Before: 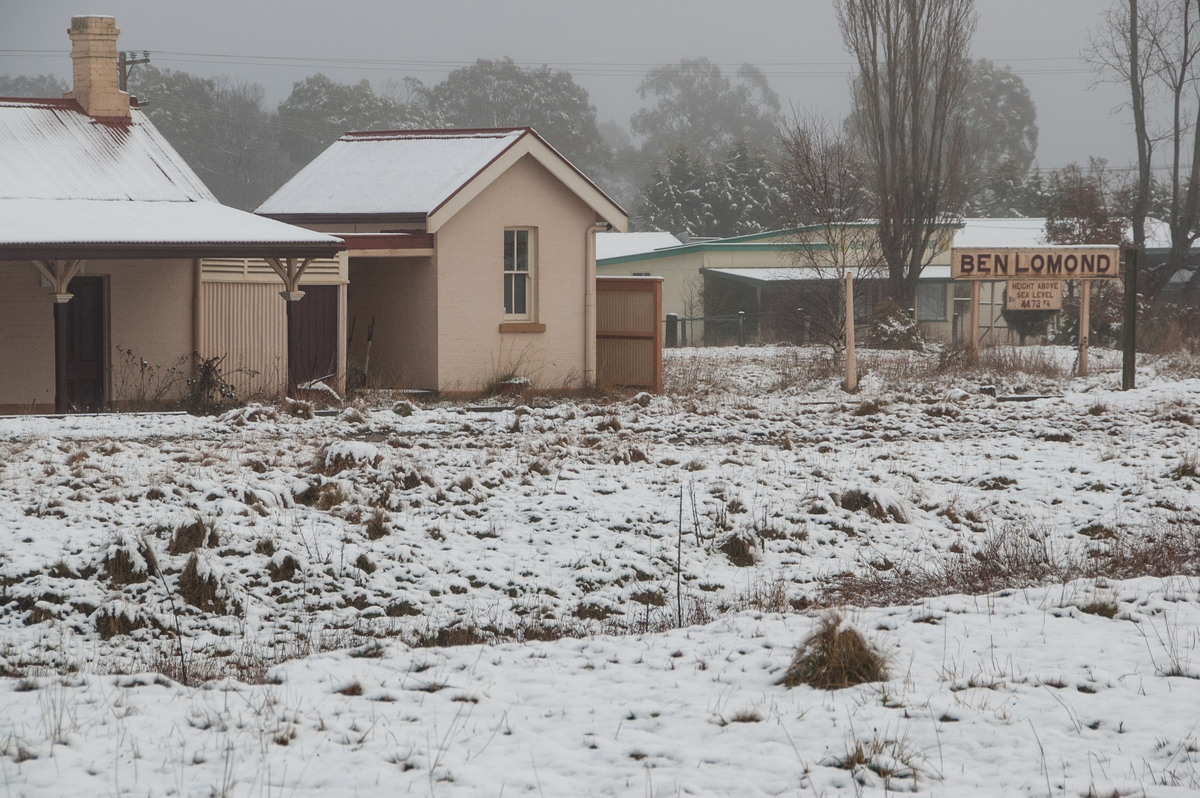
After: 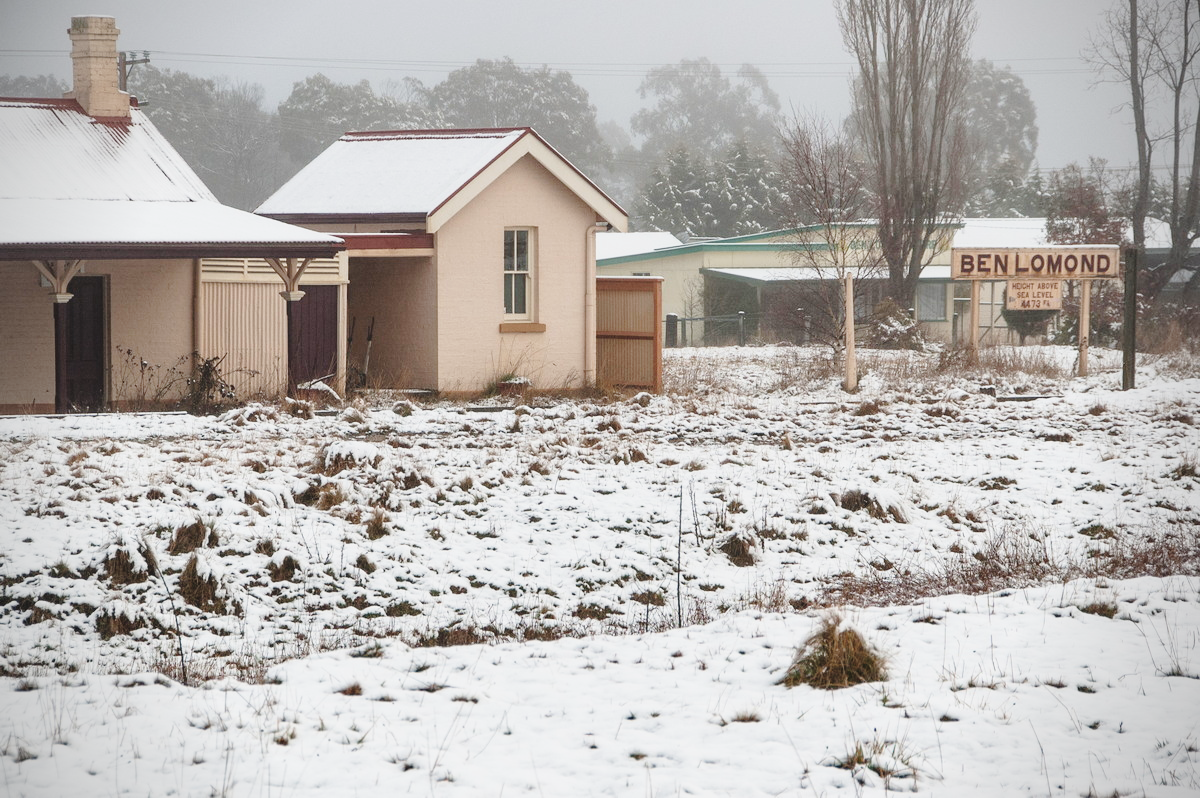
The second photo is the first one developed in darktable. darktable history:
base curve: curves: ch0 [(0, 0) (0.028, 0.03) (0.121, 0.232) (0.46, 0.748) (0.859, 0.968) (1, 1)], preserve colors none
vignetting: center (-0.011, 0)
